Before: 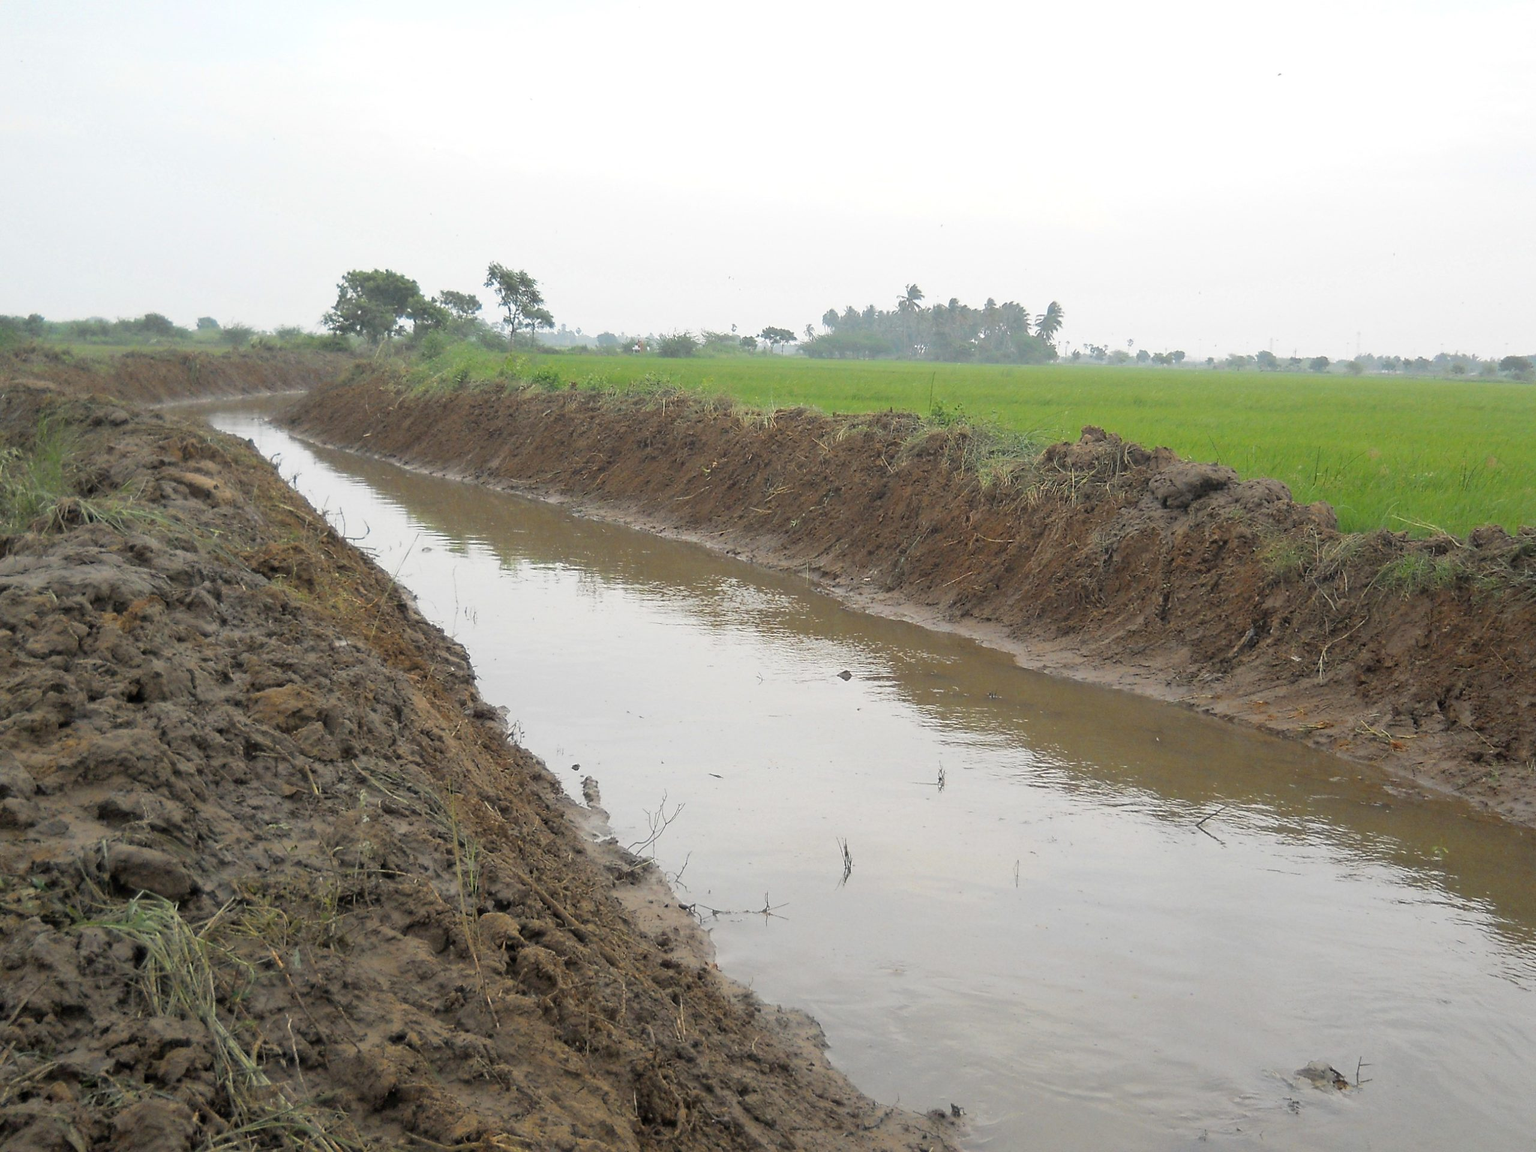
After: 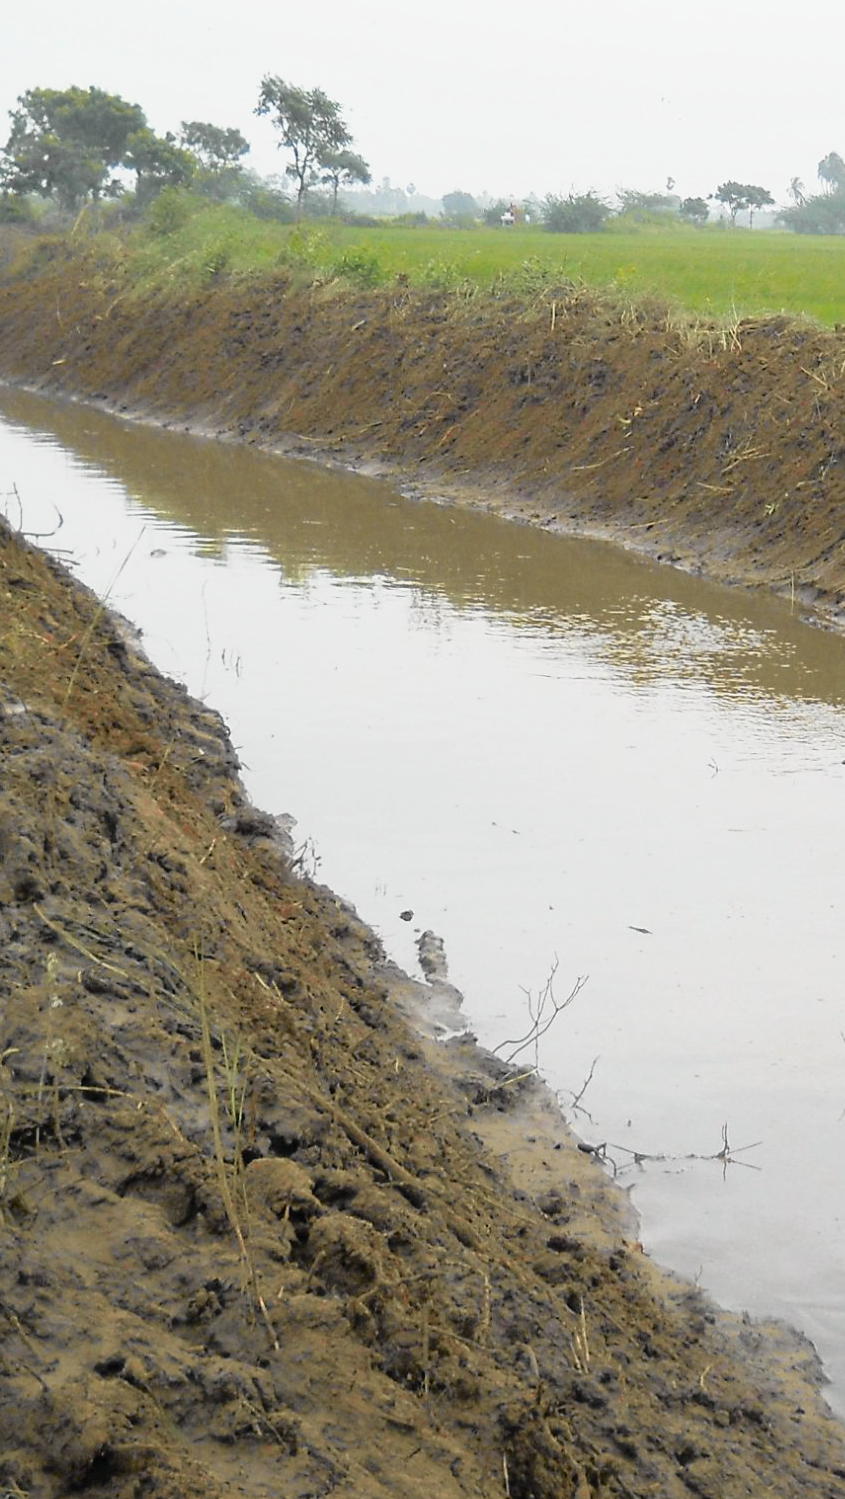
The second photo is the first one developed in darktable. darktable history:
tone curve: curves: ch0 [(0, 0.009) (0.105, 0.08) (0.195, 0.18) (0.283, 0.316) (0.384, 0.434) (0.485, 0.531) (0.638, 0.69) (0.81, 0.872) (1, 0.977)]; ch1 [(0, 0) (0.161, 0.092) (0.35, 0.33) (0.379, 0.401) (0.456, 0.469) (0.502, 0.5) (0.525, 0.514) (0.586, 0.617) (0.635, 0.655) (1, 1)]; ch2 [(0, 0) (0.371, 0.362) (0.437, 0.437) (0.48, 0.49) (0.53, 0.515) (0.56, 0.571) (0.622, 0.606) (1, 1)], color space Lab, independent channels, preserve colors none
tone equalizer: mask exposure compensation -0.5 EV
crop and rotate: left 21.61%, top 18.927%, right 45.366%, bottom 3%
color balance rgb: perceptual saturation grading › global saturation 25.018%, global vibrance 14.32%
